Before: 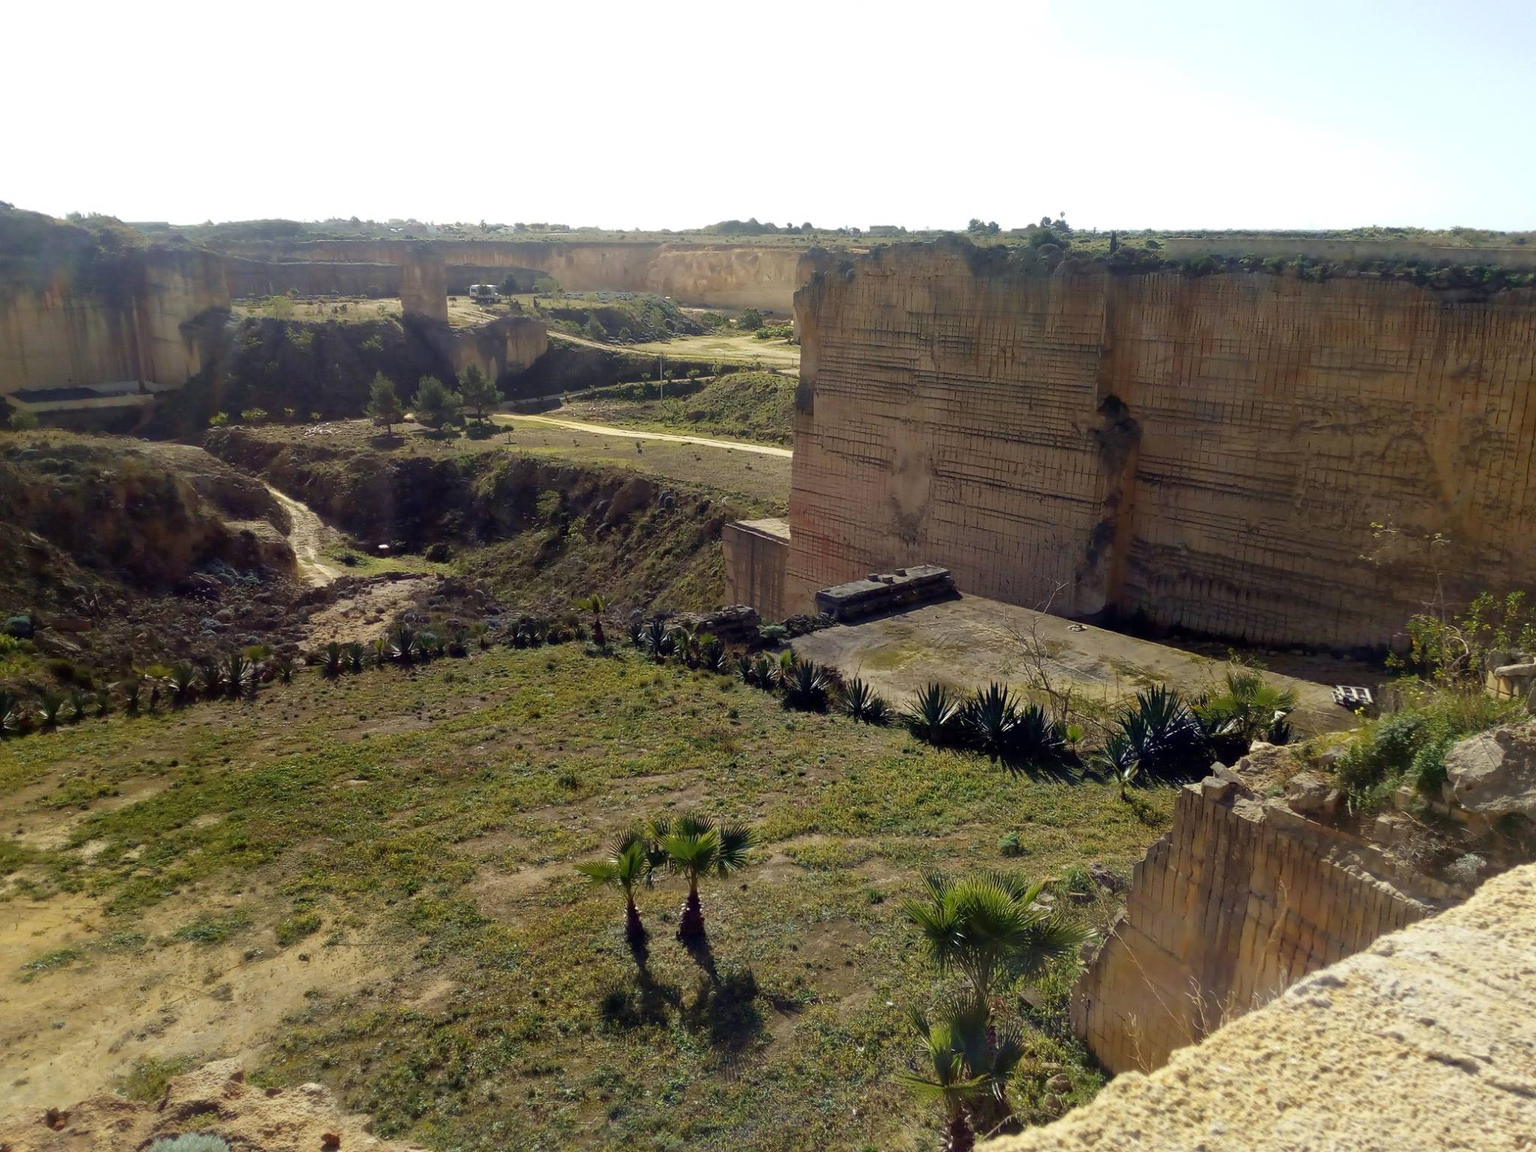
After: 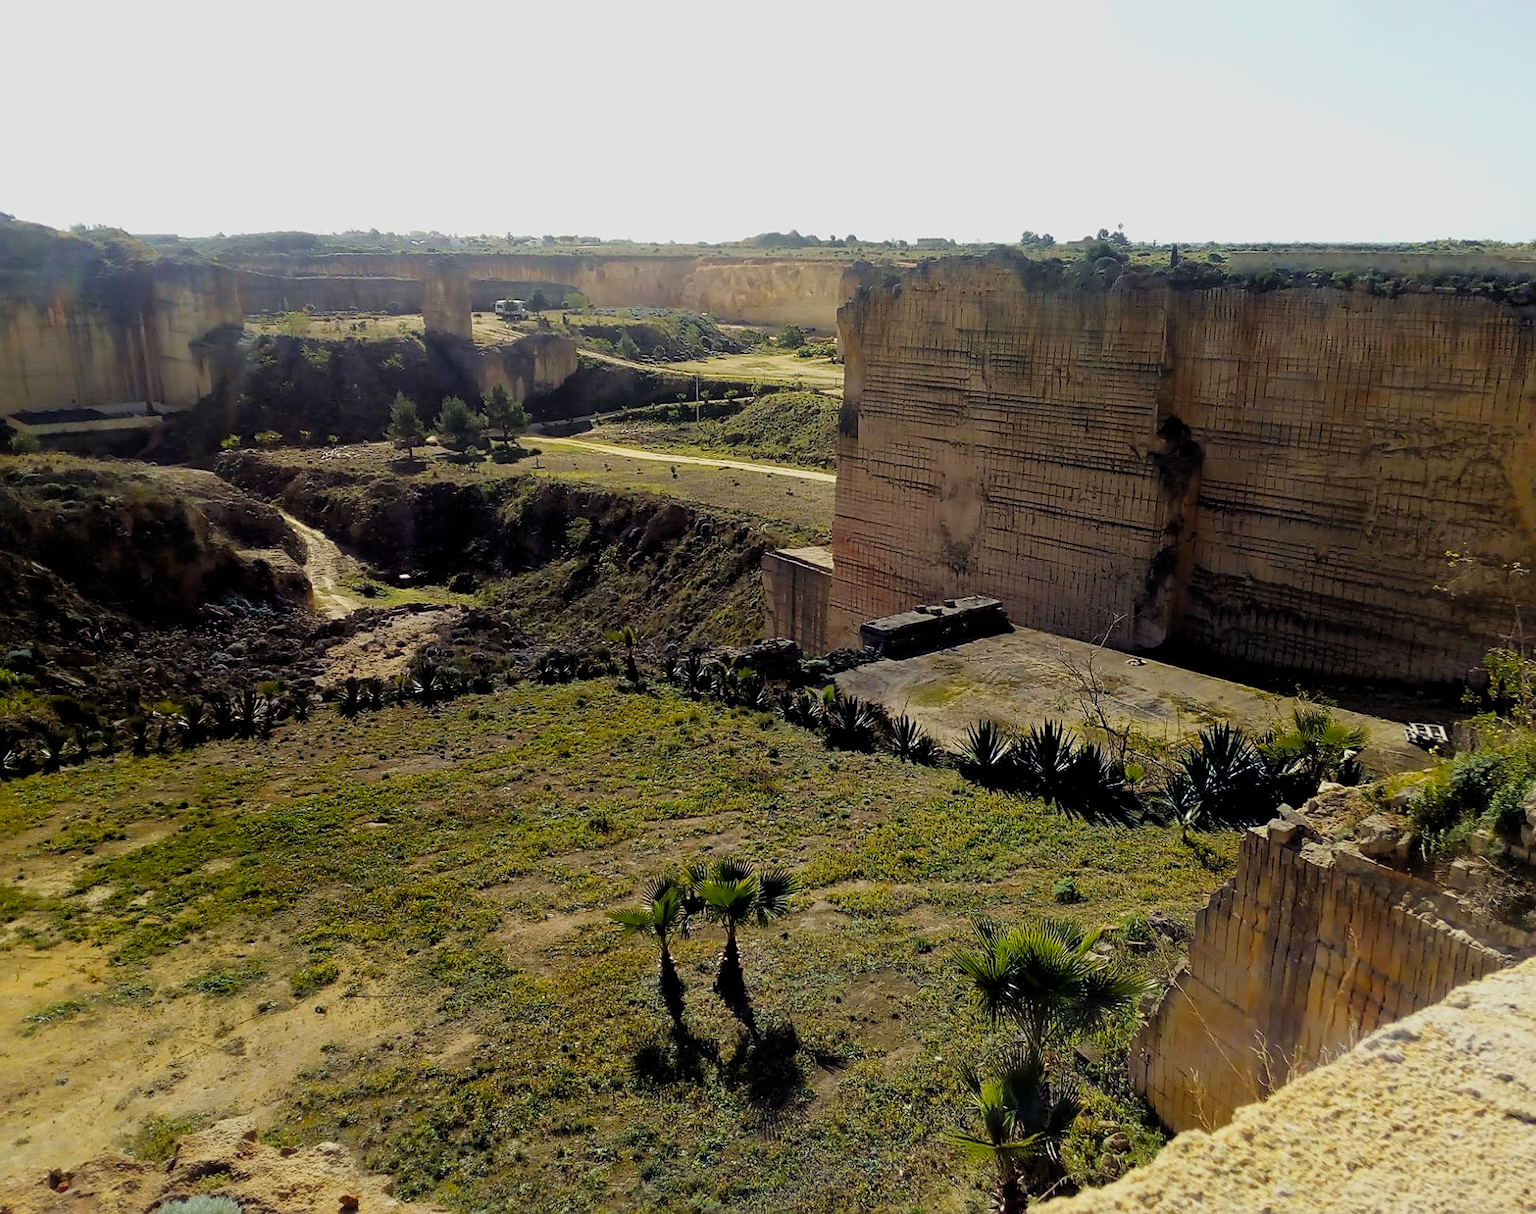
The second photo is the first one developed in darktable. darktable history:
crop and rotate: right 5.167%
filmic rgb: black relative exposure -7.75 EV, white relative exposure 4.4 EV, threshold 3 EV, target black luminance 0%, hardness 3.76, latitude 50.51%, contrast 1.074, highlights saturation mix 10%, shadows ↔ highlights balance -0.22%, color science v4 (2020), enable highlight reconstruction true
sharpen: radius 1.967
white balance: emerald 1
